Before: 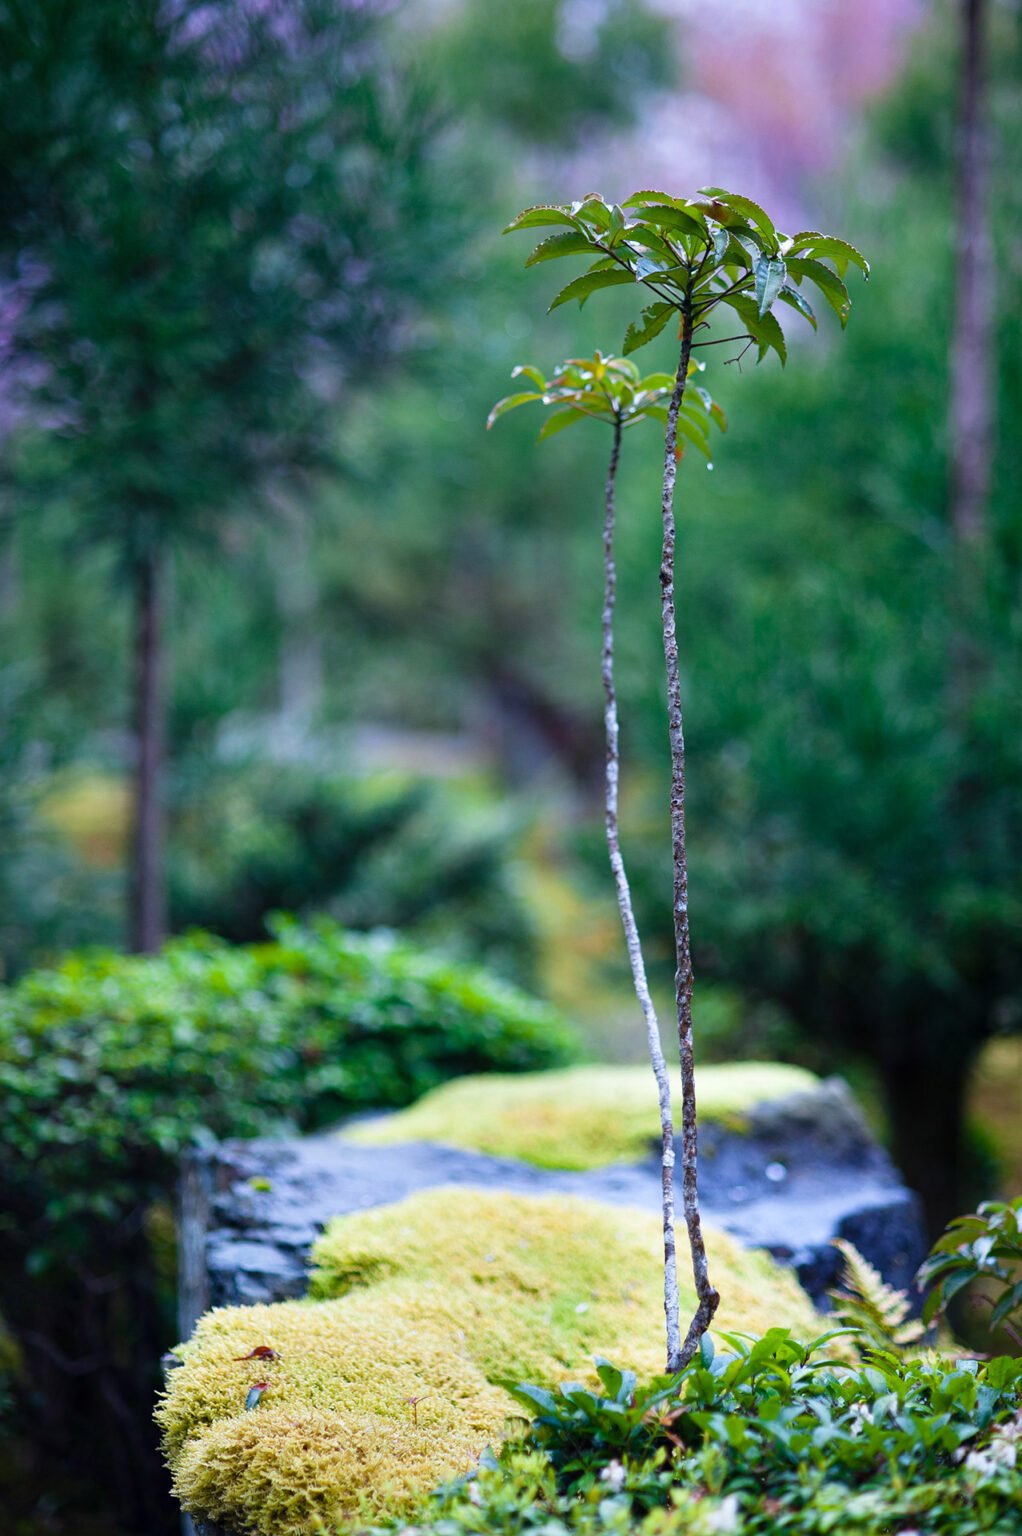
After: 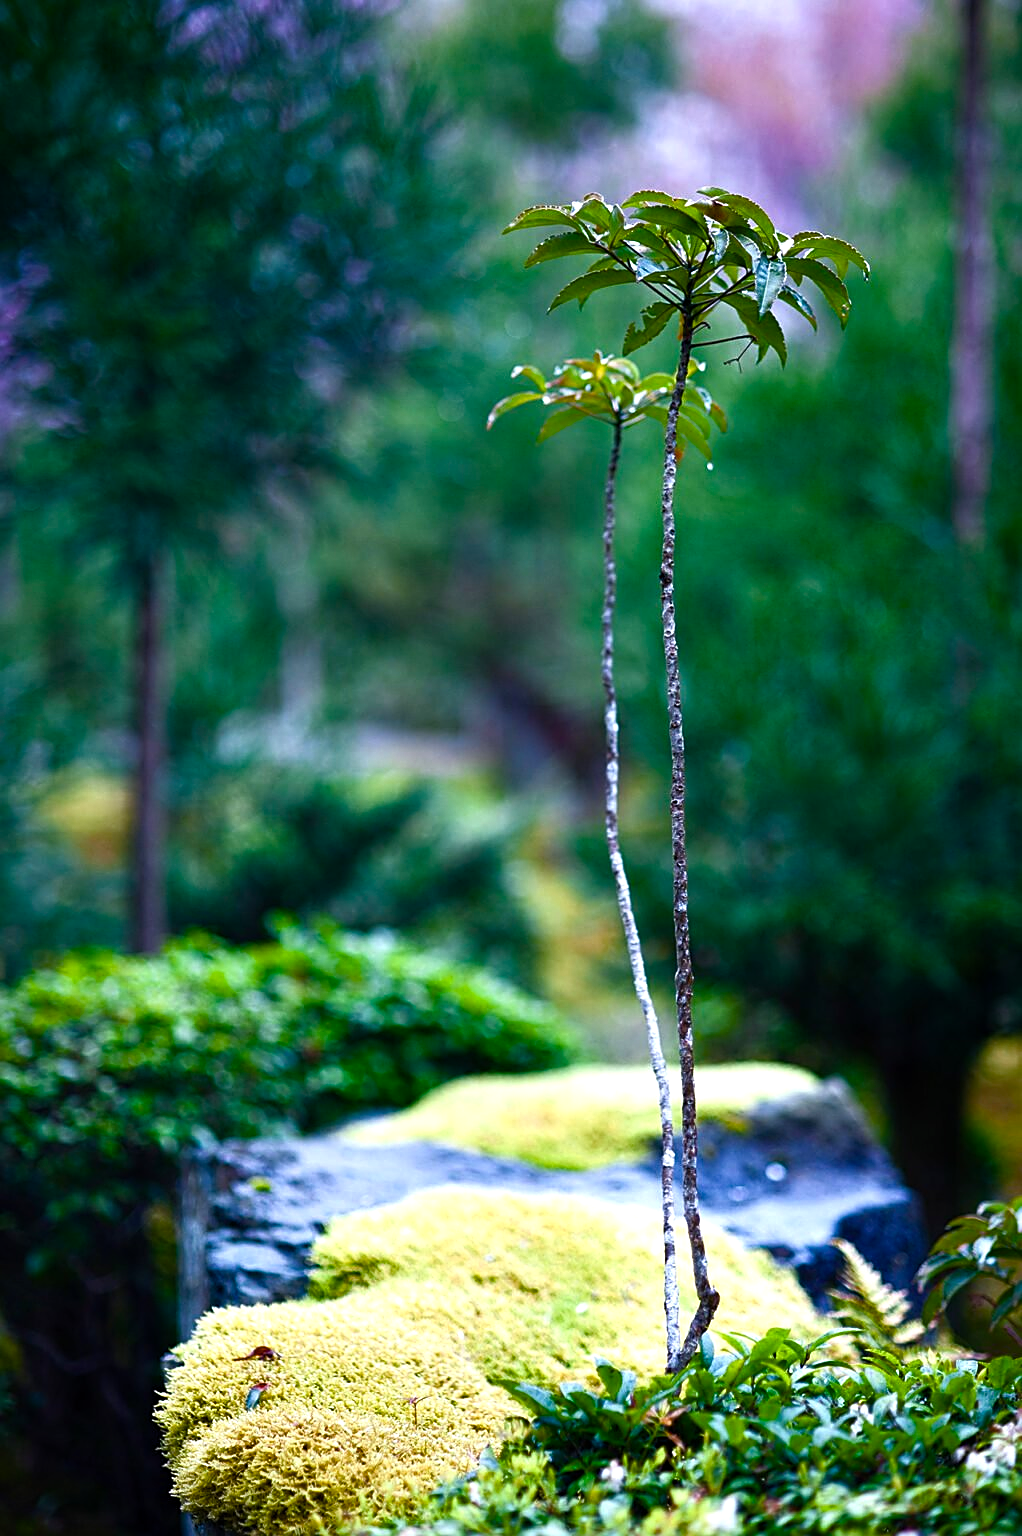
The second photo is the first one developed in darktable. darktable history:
color balance rgb: global offset › hue 170.11°, perceptual saturation grading › global saturation 0.331%, perceptual saturation grading › highlights -16.794%, perceptual saturation grading › mid-tones 33.475%, perceptual saturation grading › shadows 50.575%, perceptual brilliance grading › highlights 14.307%, perceptual brilliance grading › mid-tones -6.856%, perceptual brilliance grading › shadows -26.202%, global vibrance 20%
sharpen: on, module defaults
